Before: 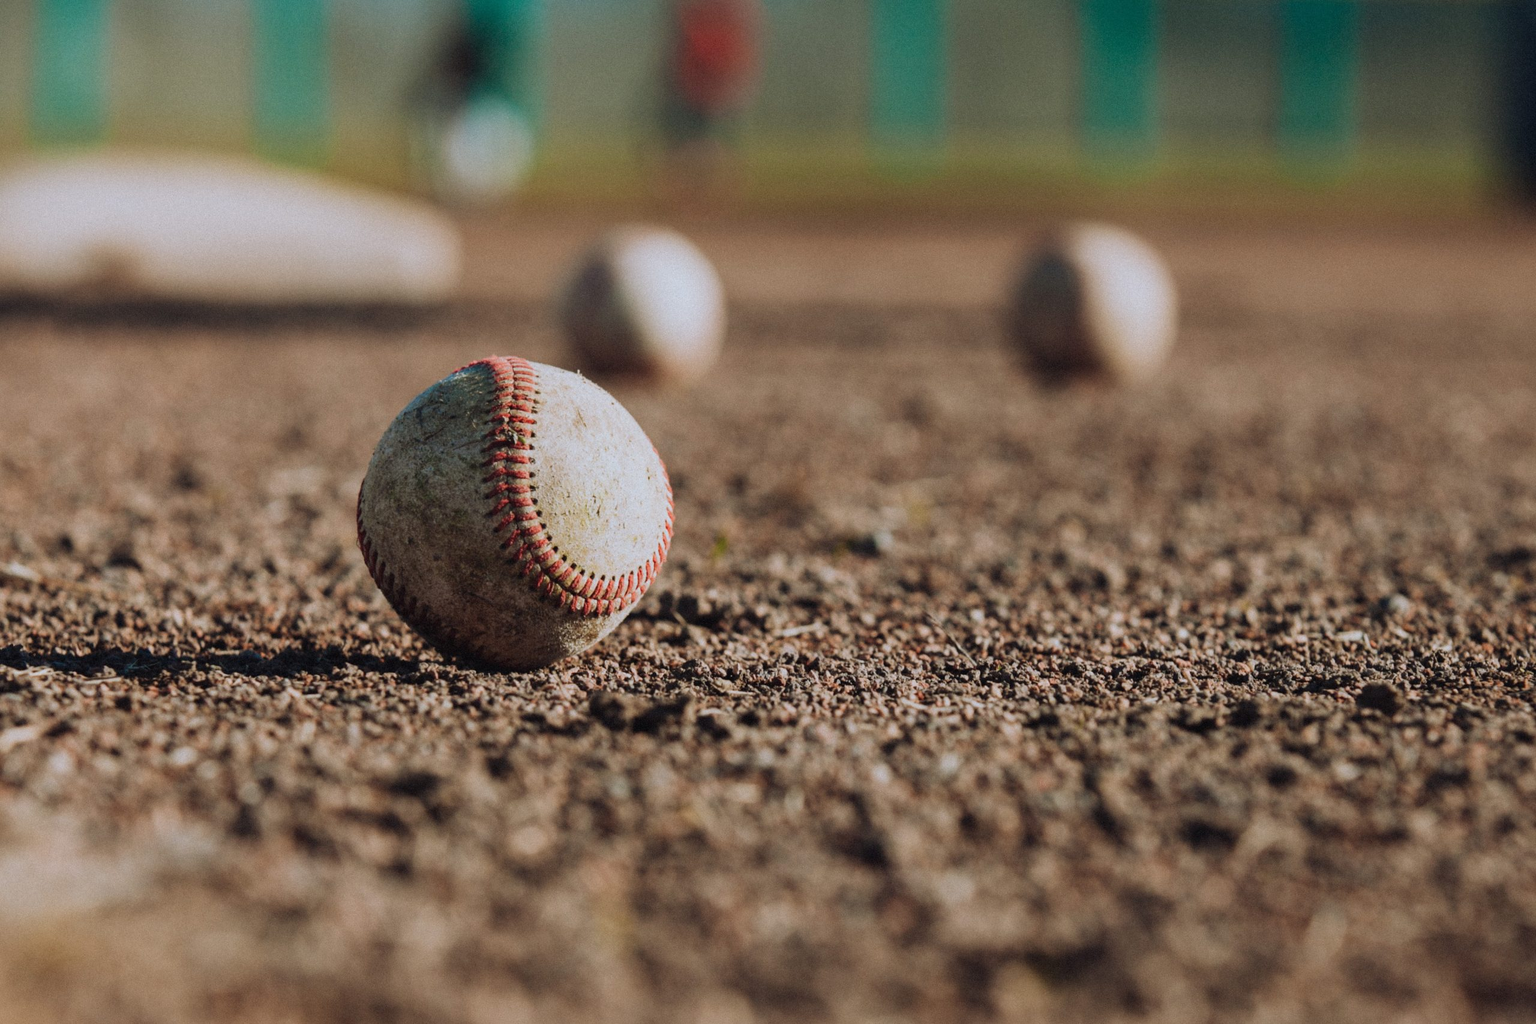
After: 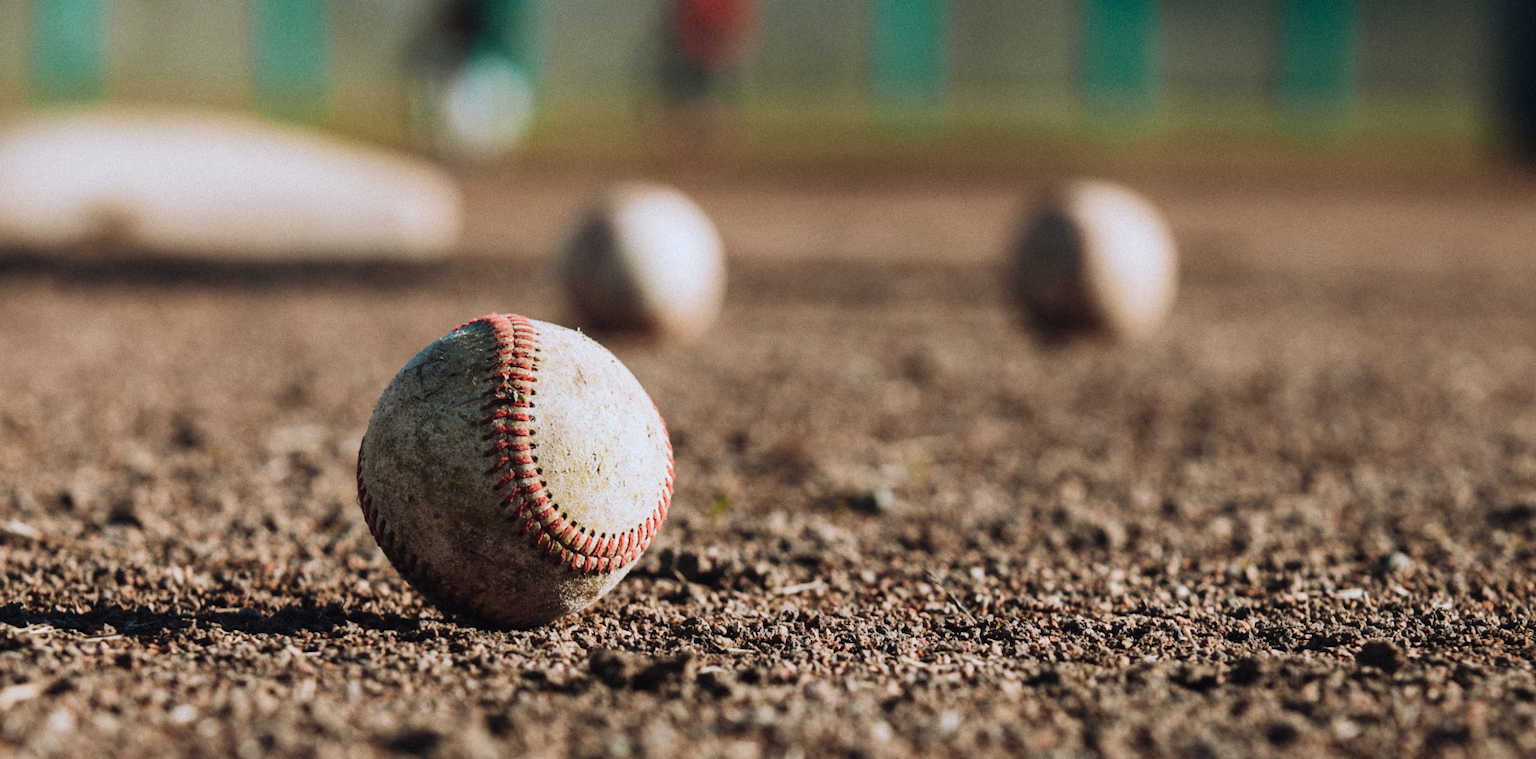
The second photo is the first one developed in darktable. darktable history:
crop: top 4.198%, bottom 21.595%
tone equalizer: -8 EV -0.398 EV, -7 EV -0.409 EV, -6 EV -0.314 EV, -5 EV -0.187 EV, -3 EV 0.221 EV, -2 EV 0.356 EV, -1 EV 0.367 EV, +0 EV 0.404 EV, edges refinement/feathering 500, mask exposure compensation -1.57 EV, preserve details no
